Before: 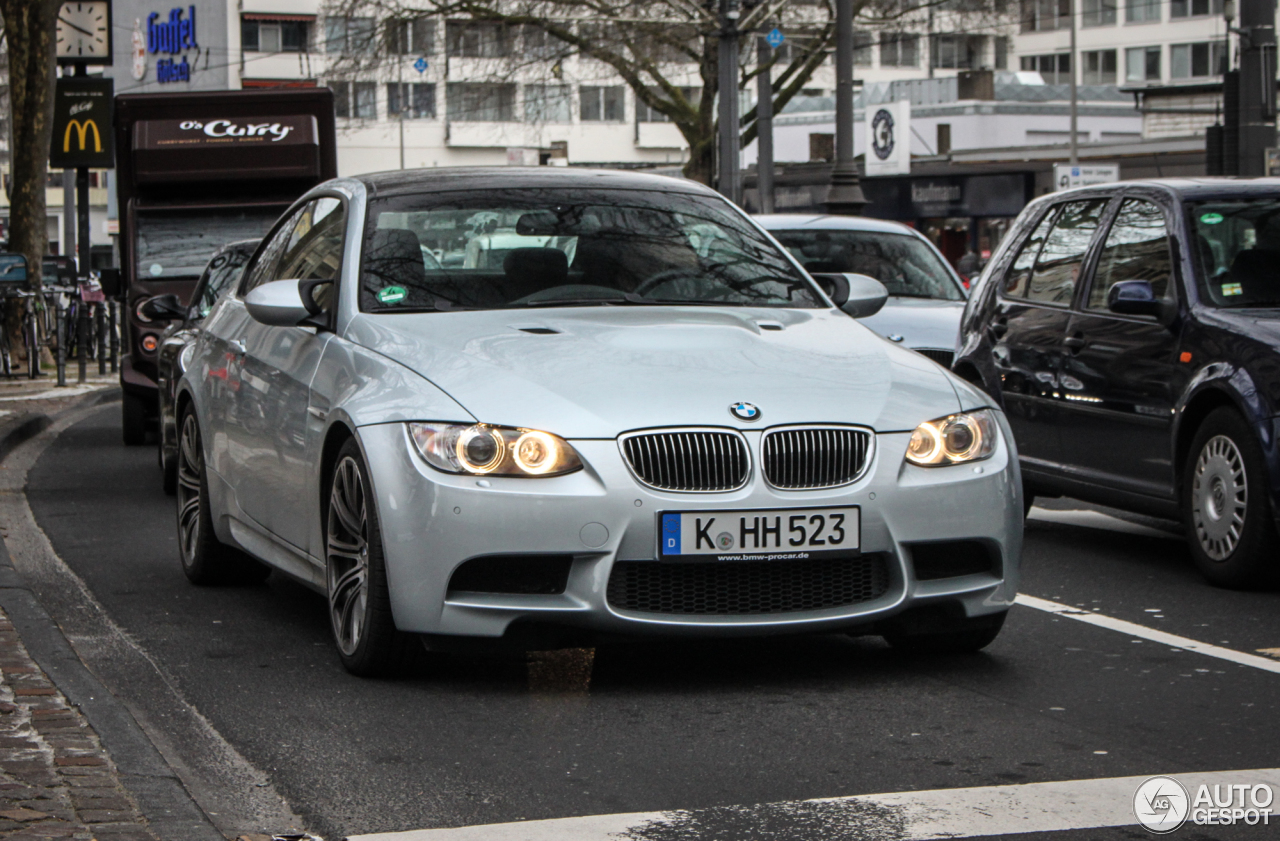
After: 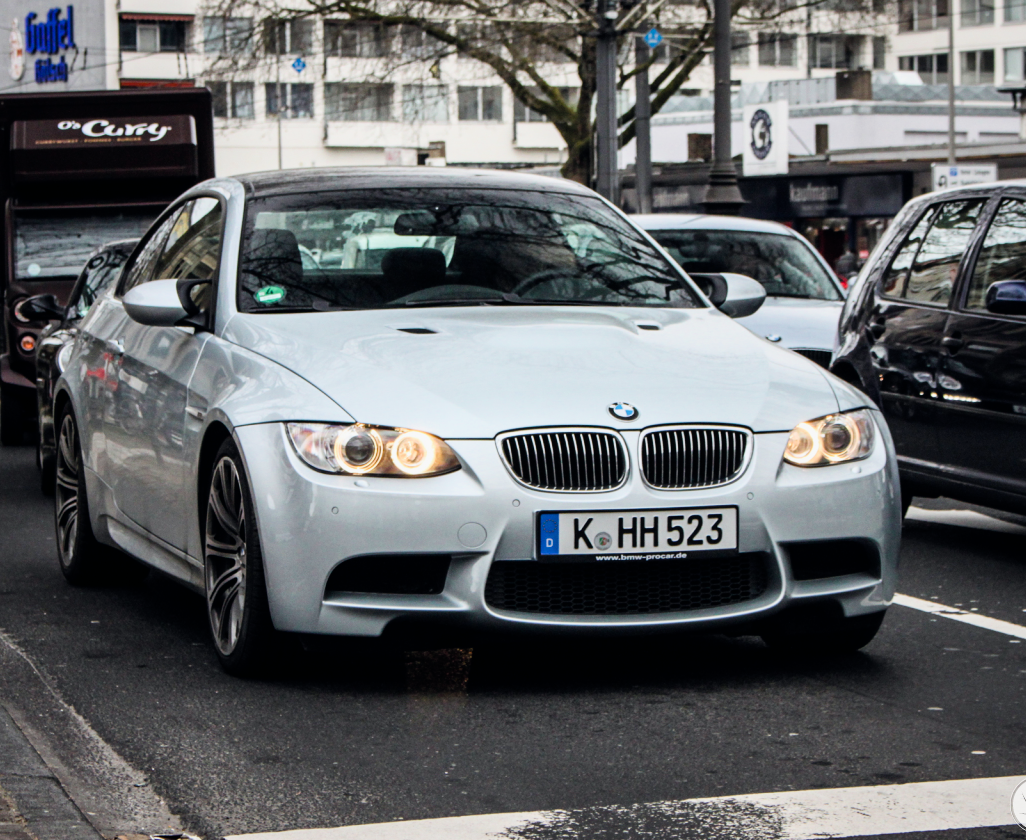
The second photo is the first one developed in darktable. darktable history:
exposure: exposure 0.601 EV, compensate highlight preservation false
crop and rotate: left 9.563%, right 10.221%
filmic rgb: black relative exposure -7.65 EV, white relative exposure 4.56 EV, threshold 3.04 EV, hardness 3.61, iterations of high-quality reconstruction 10, enable highlight reconstruction true
color balance rgb: global offset › chroma 0.055%, global offset › hue 253.93°, perceptual saturation grading › global saturation 20%, perceptual saturation grading › highlights -24.772%, perceptual saturation grading › shadows 24.183%, perceptual brilliance grading › global brilliance 14.481%, perceptual brilliance grading › shadows -35.642%, global vibrance 20%
